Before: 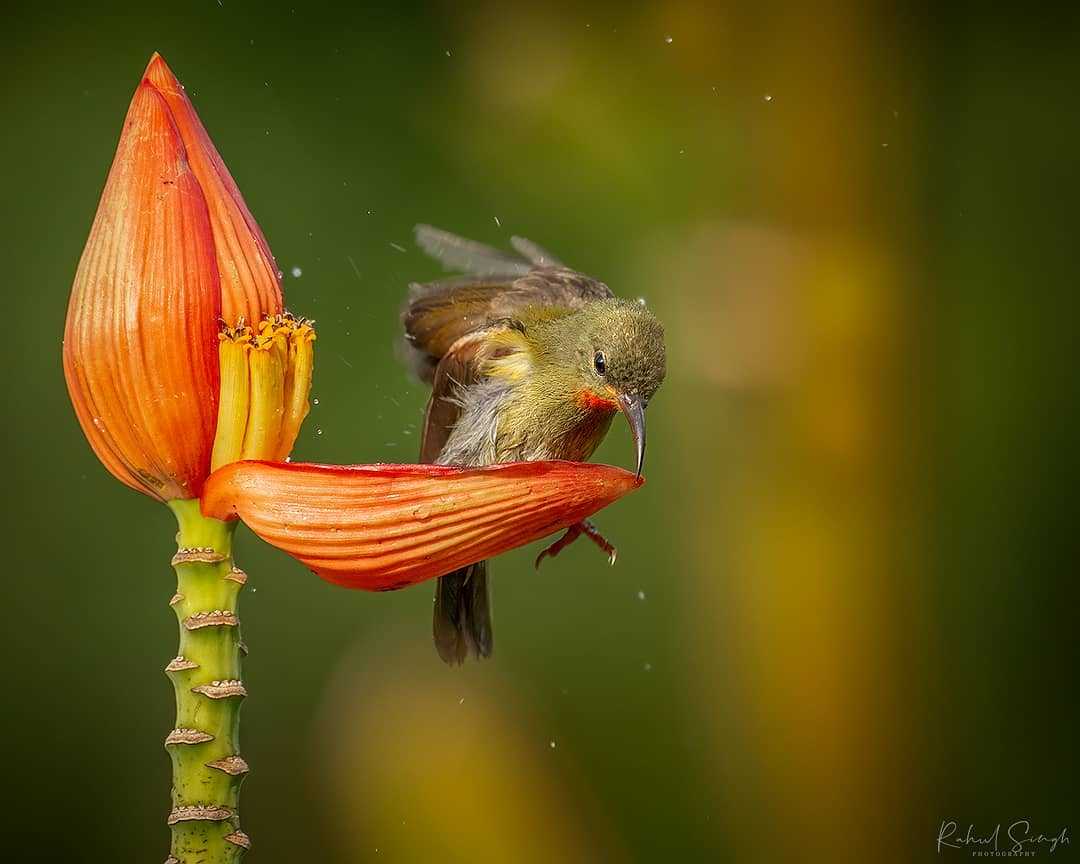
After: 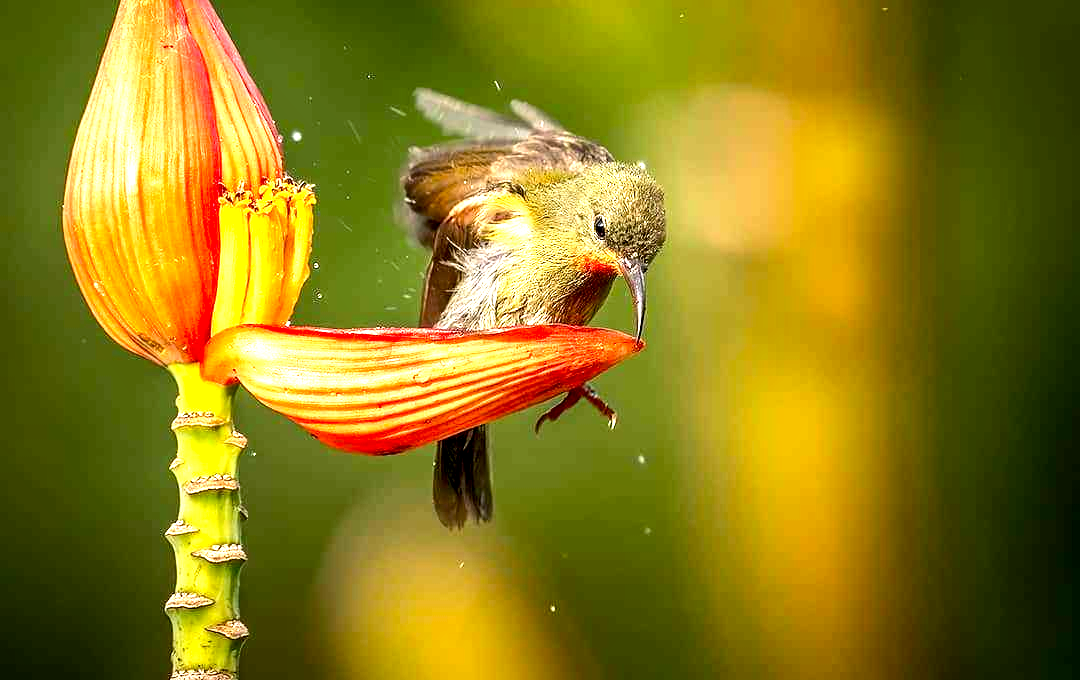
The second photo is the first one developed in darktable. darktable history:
shadows and highlights: shadows 20.55, highlights -20.99, soften with gaussian
exposure: black level correction 0.008, exposure 0.979 EV, compensate highlight preservation false
tone equalizer: -8 EV -0.75 EV, -7 EV -0.7 EV, -6 EV -0.6 EV, -5 EV -0.4 EV, -3 EV 0.4 EV, -2 EV 0.6 EV, -1 EV 0.7 EV, +0 EV 0.75 EV, edges refinement/feathering 500, mask exposure compensation -1.57 EV, preserve details no
crop and rotate: top 15.774%, bottom 5.506%
